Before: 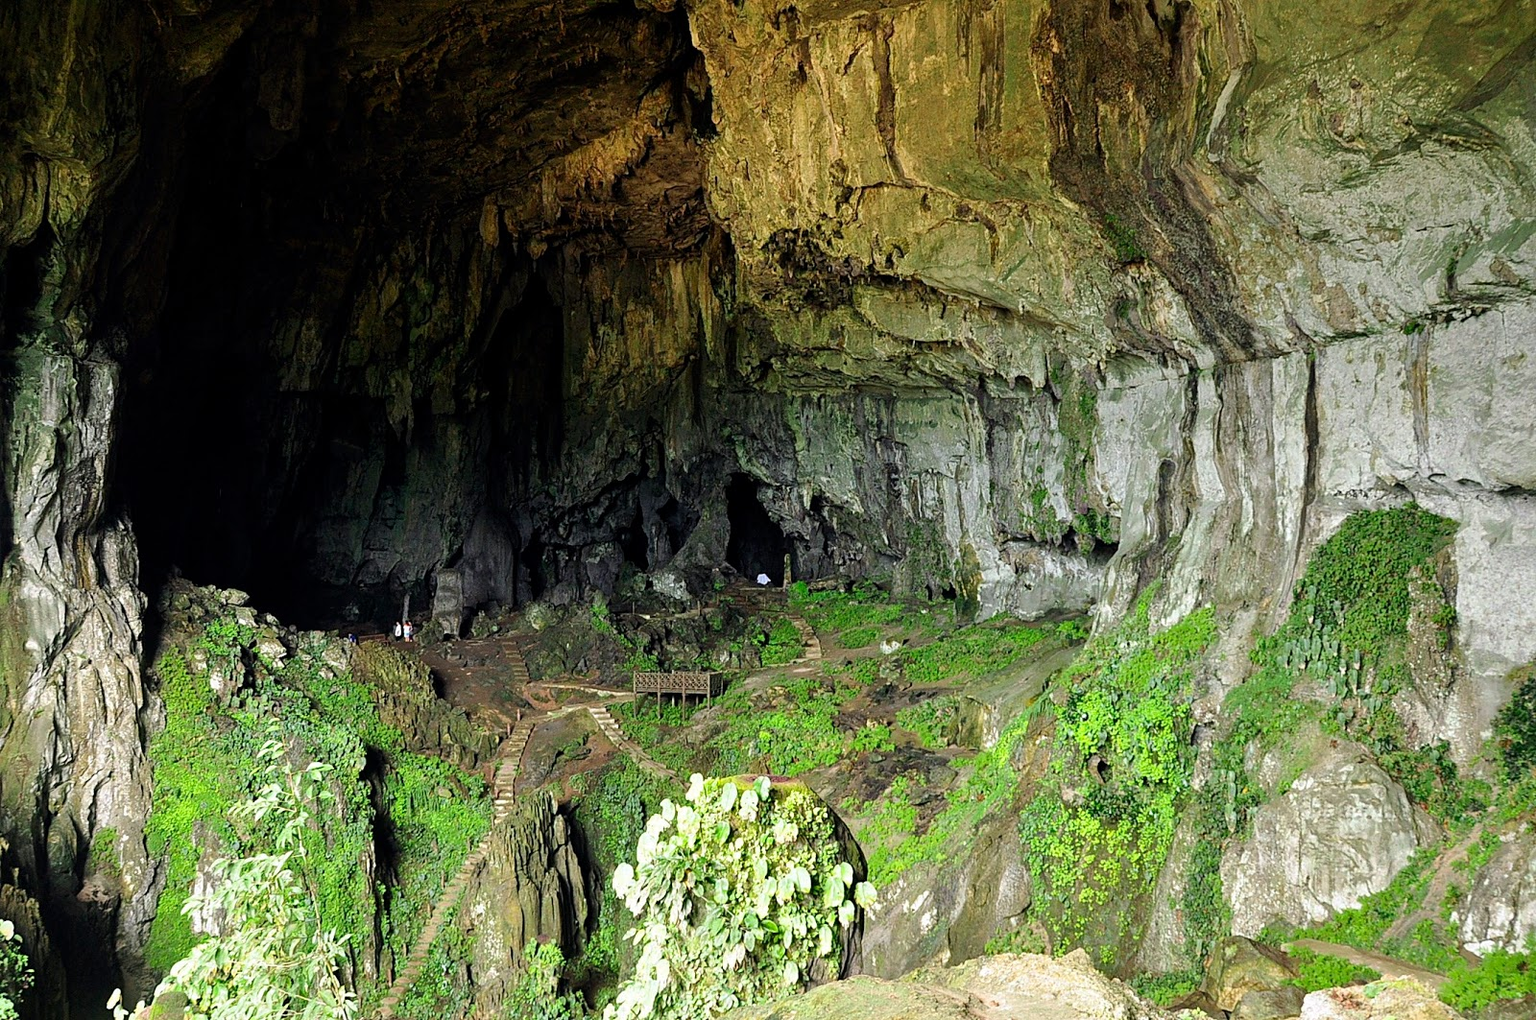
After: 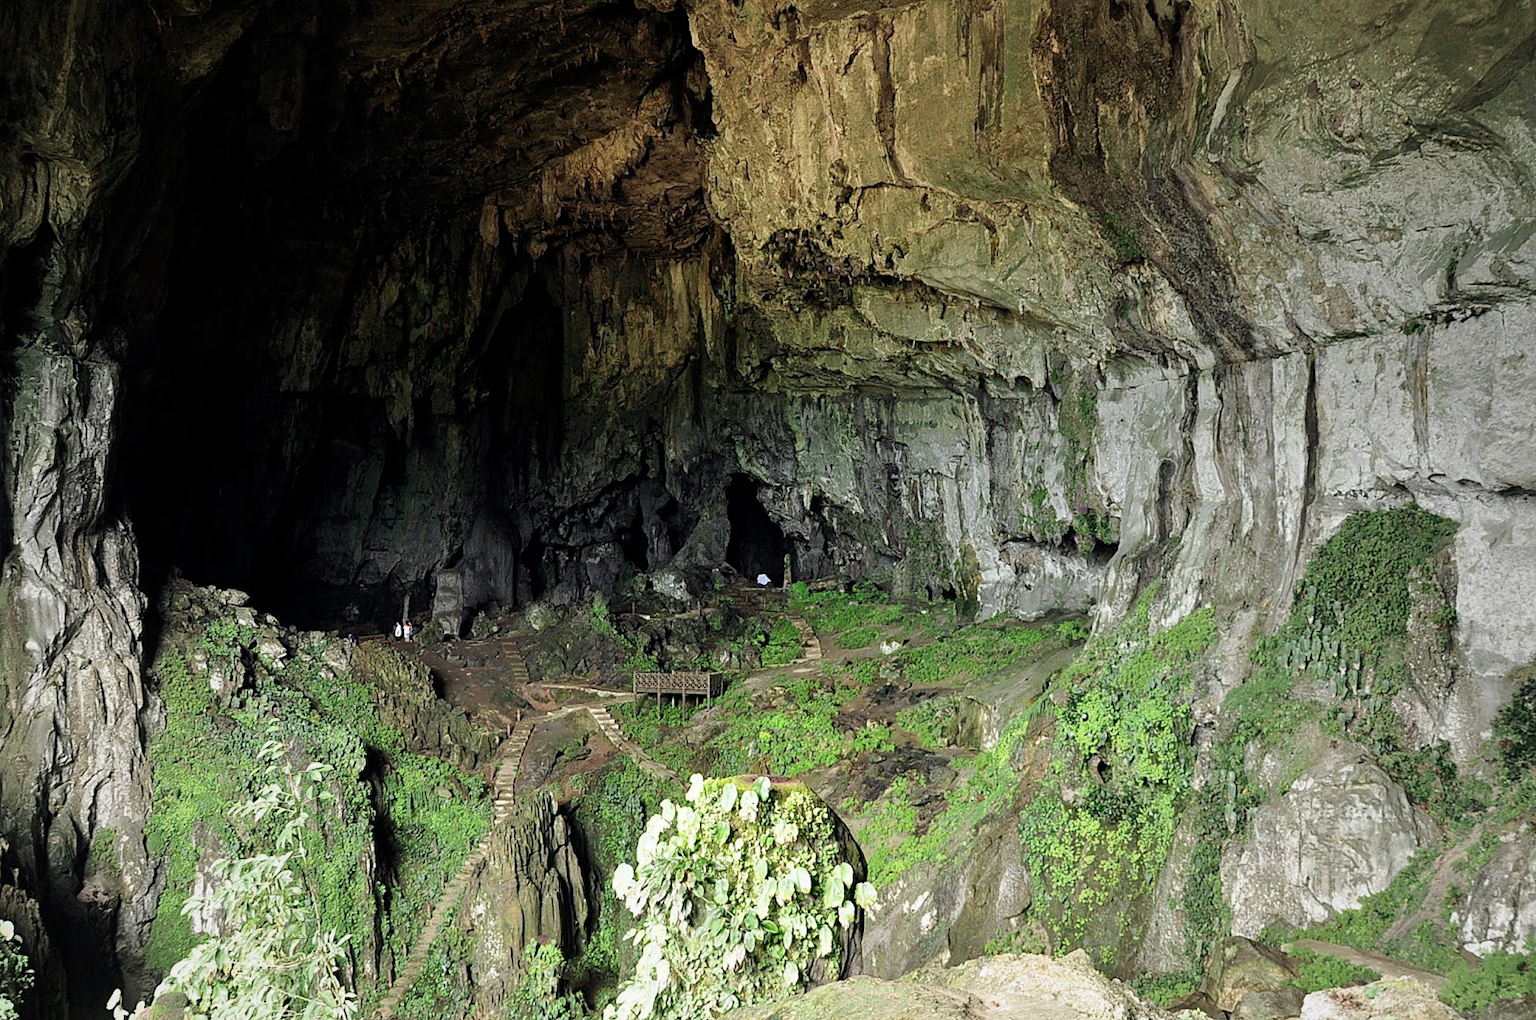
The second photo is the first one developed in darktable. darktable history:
color correction: highlights b* -0.047, saturation 0.806
vignetting: fall-off start 17.5%, fall-off radius 137.21%, brightness -0.181, saturation -0.299, center (-0.029, 0.24), width/height ratio 0.622, shape 0.584
